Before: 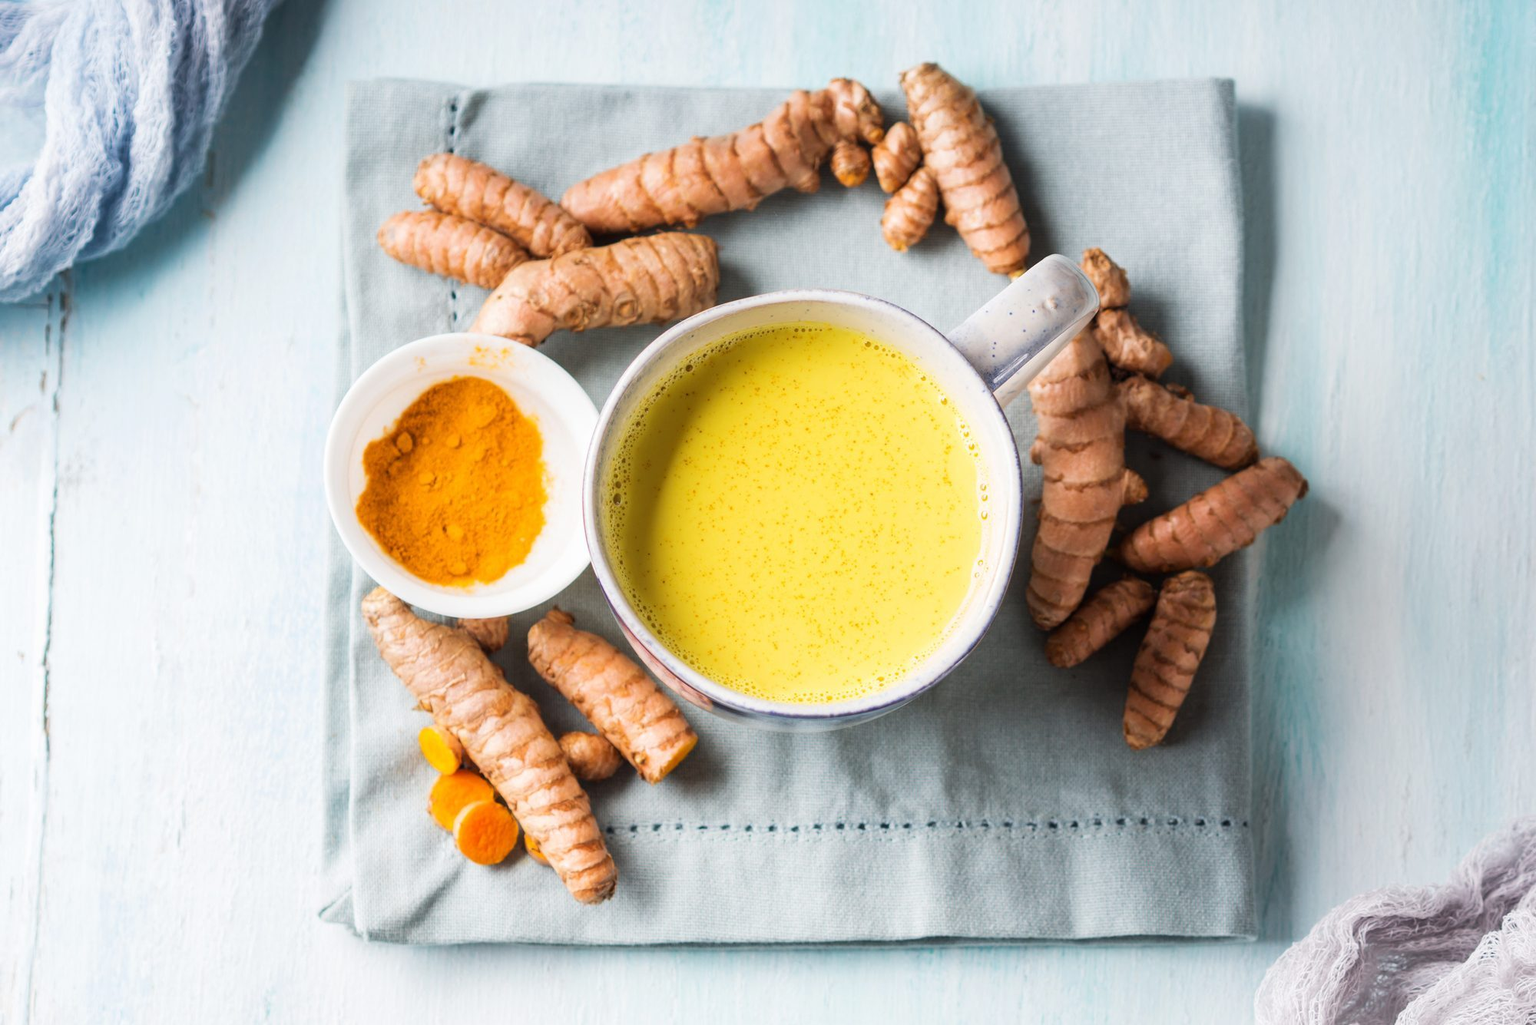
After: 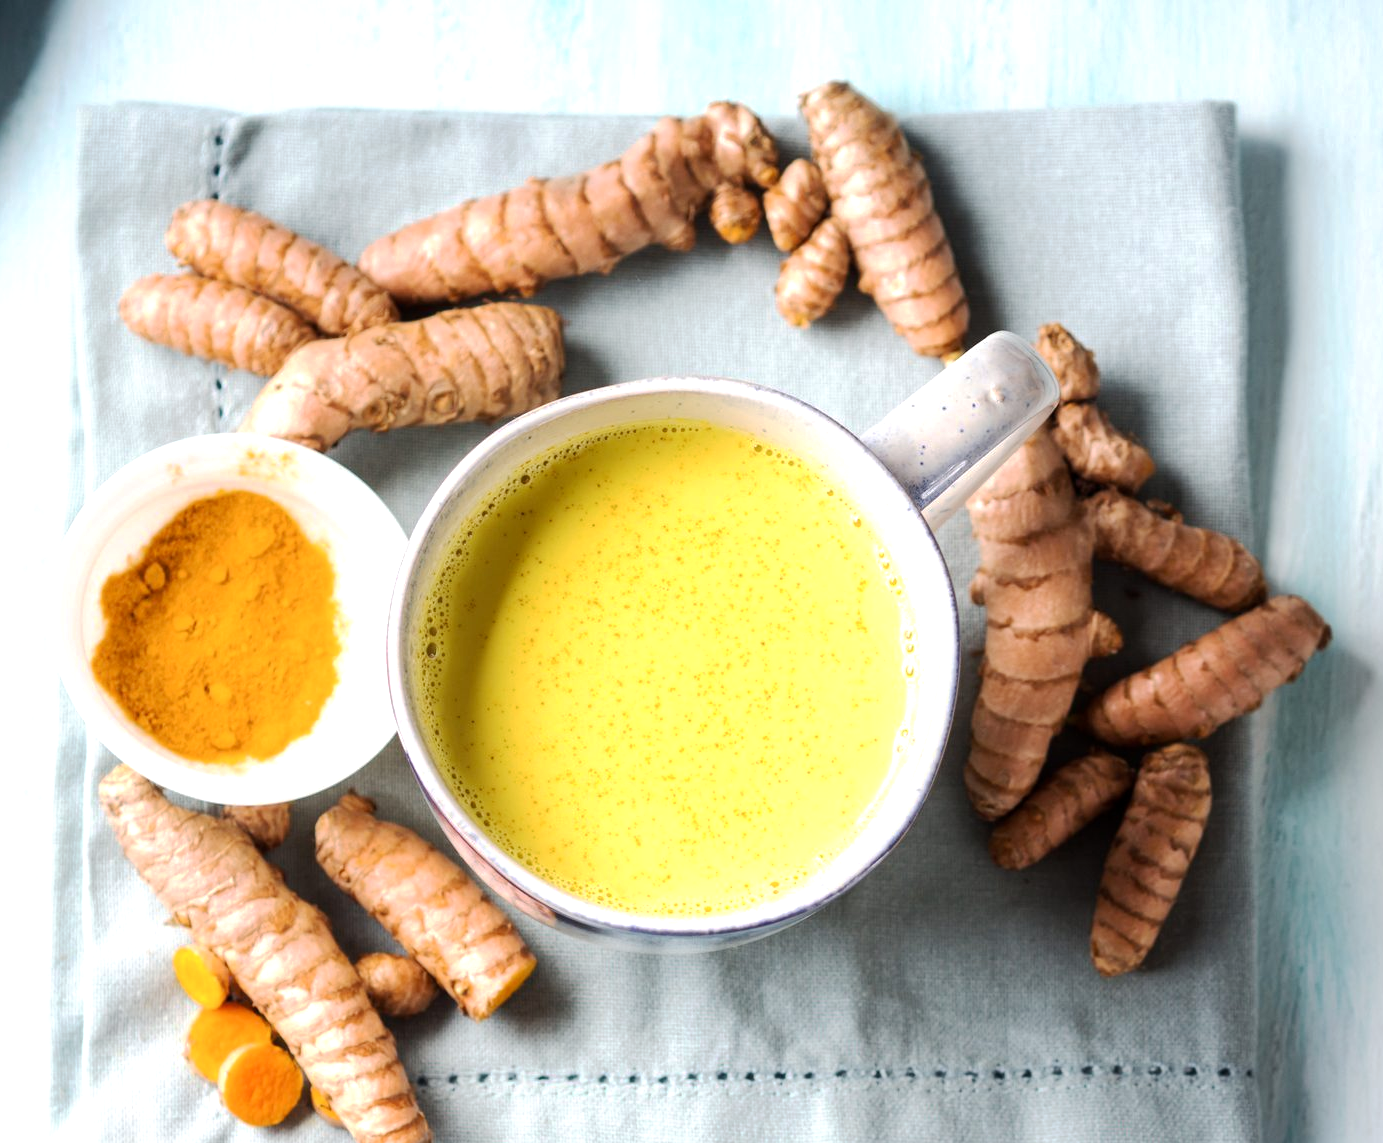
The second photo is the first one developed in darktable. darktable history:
tone equalizer: -8 EV -0.44 EV, -7 EV -0.416 EV, -6 EV -0.296 EV, -5 EV -0.225 EV, -3 EV 0.2 EV, -2 EV 0.361 EV, -1 EV 0.397 EV, +0 EV 0.433 EV, edges refinement/feathering 500, mask exposure compensation -1.57 EV, preserve details no
base curve: curves: ch0 [(0, 0) (0.235, 0.266) (0.503, 0.496) (0.786, 0.72) (1, 1)], preserve colors none
crop: left 18.647%, right 12.173%, bottom 14.359%
exposure: black level correction 0.001, compensate highlight preservation false
